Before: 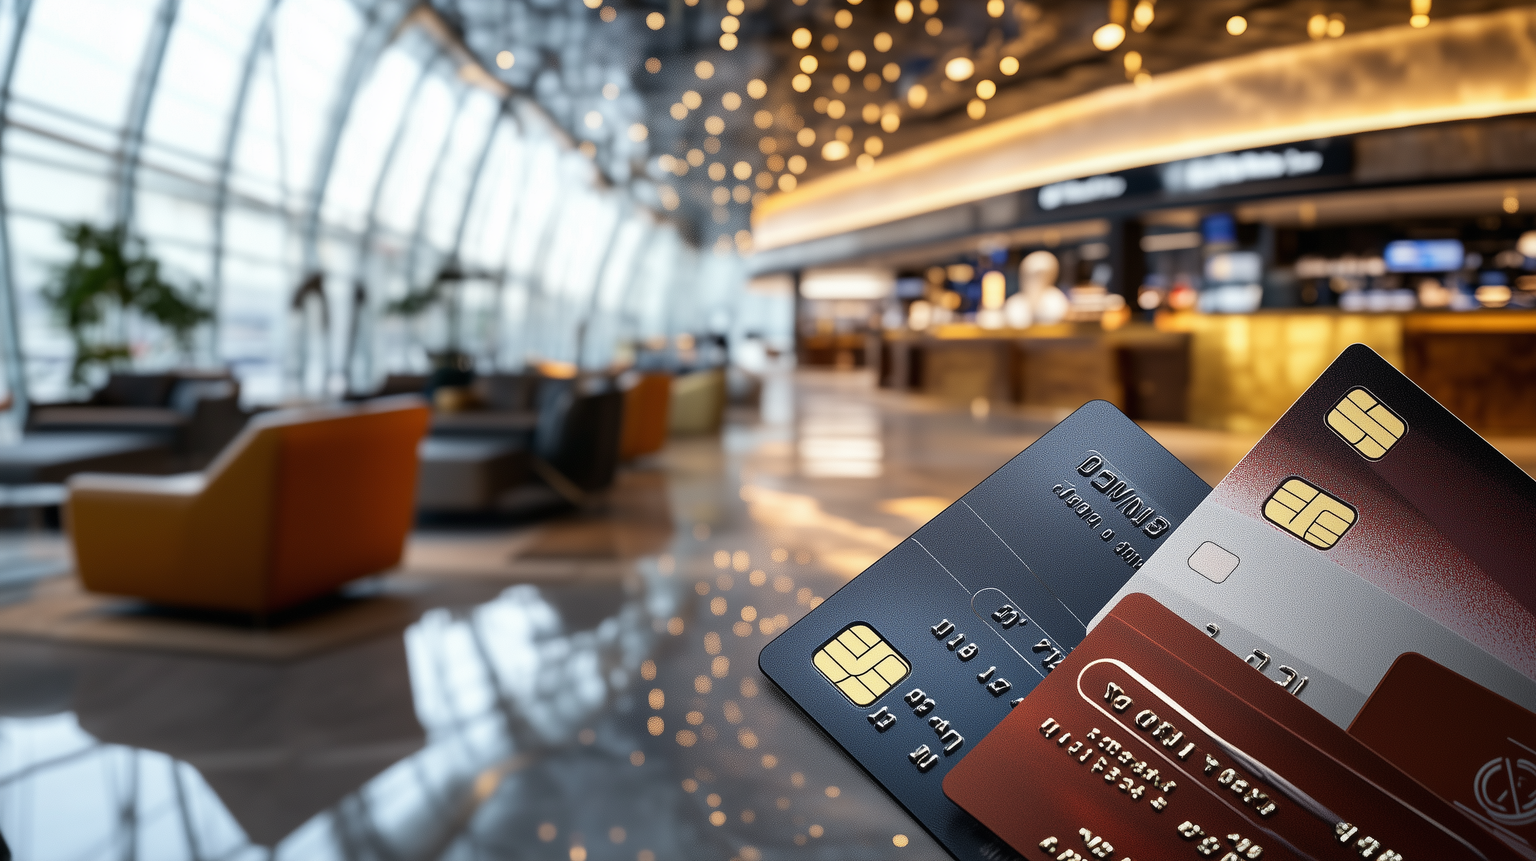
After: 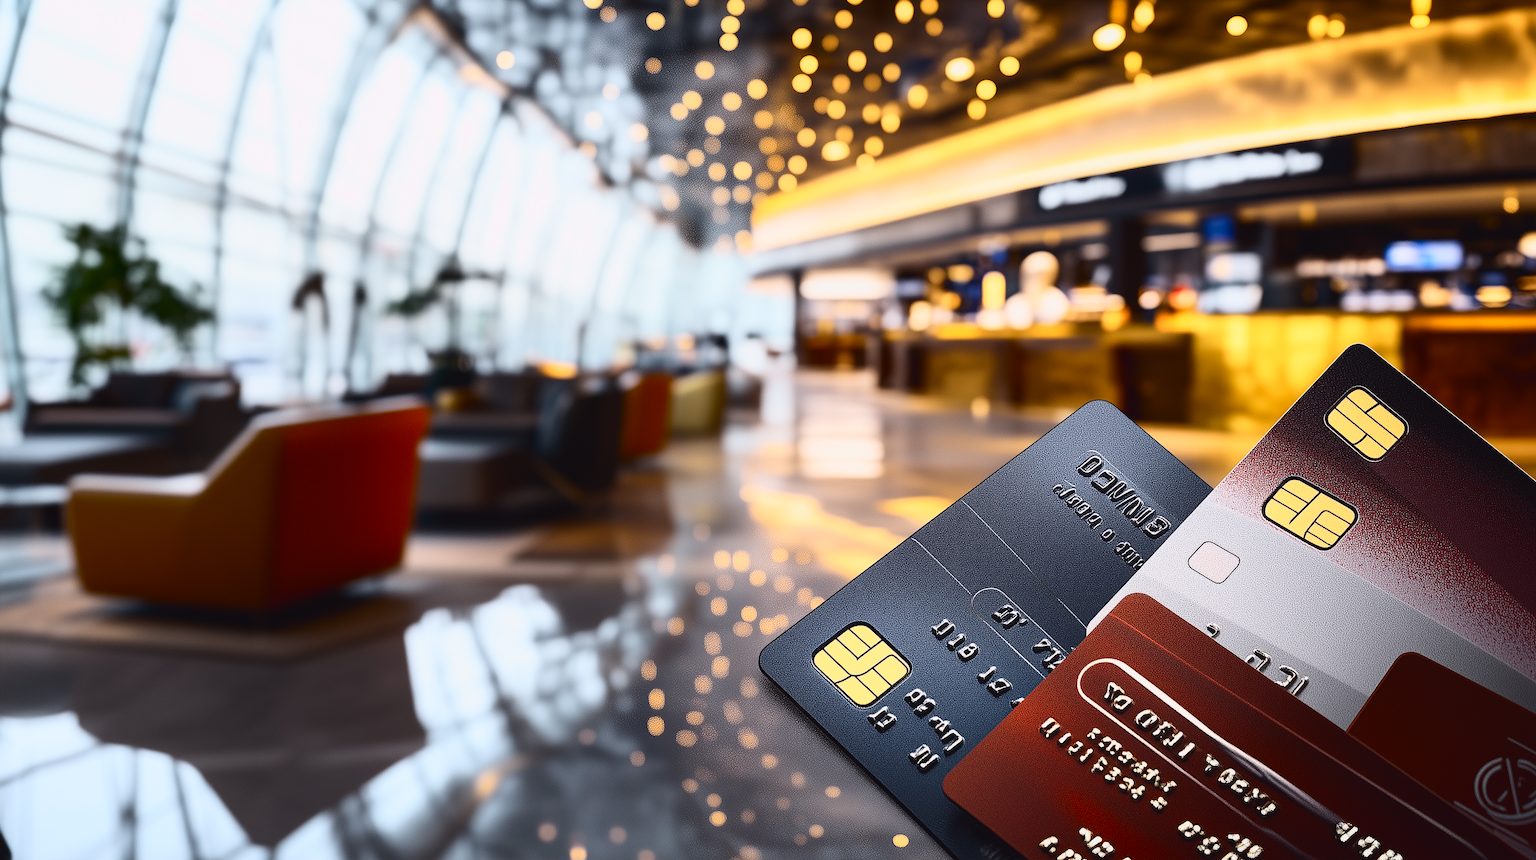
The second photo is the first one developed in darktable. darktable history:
tone curve: curves: ch0 [(0, 0.031) (0.145, 0.106) (0.319, 0.269) (0.495, 0.544) (0.707, 0.833) (0.859, 0.931) (1, 0.967)]; ch1 [(0, 0) (0.279, 0.218) (0.424, 0.411) (0.495, 0.504) (0.538, 0.55) (0.578, 0.595) (0.707, 0.778) (1, 1)]; ch2 [(0, 0) (0.125, 0.089) (0.353, 0.329) (0.436, 0.432) (0.552, 0.554) (0.615, 0.674) (1, 1)], color space Lab, independent channels, preserve colors none
